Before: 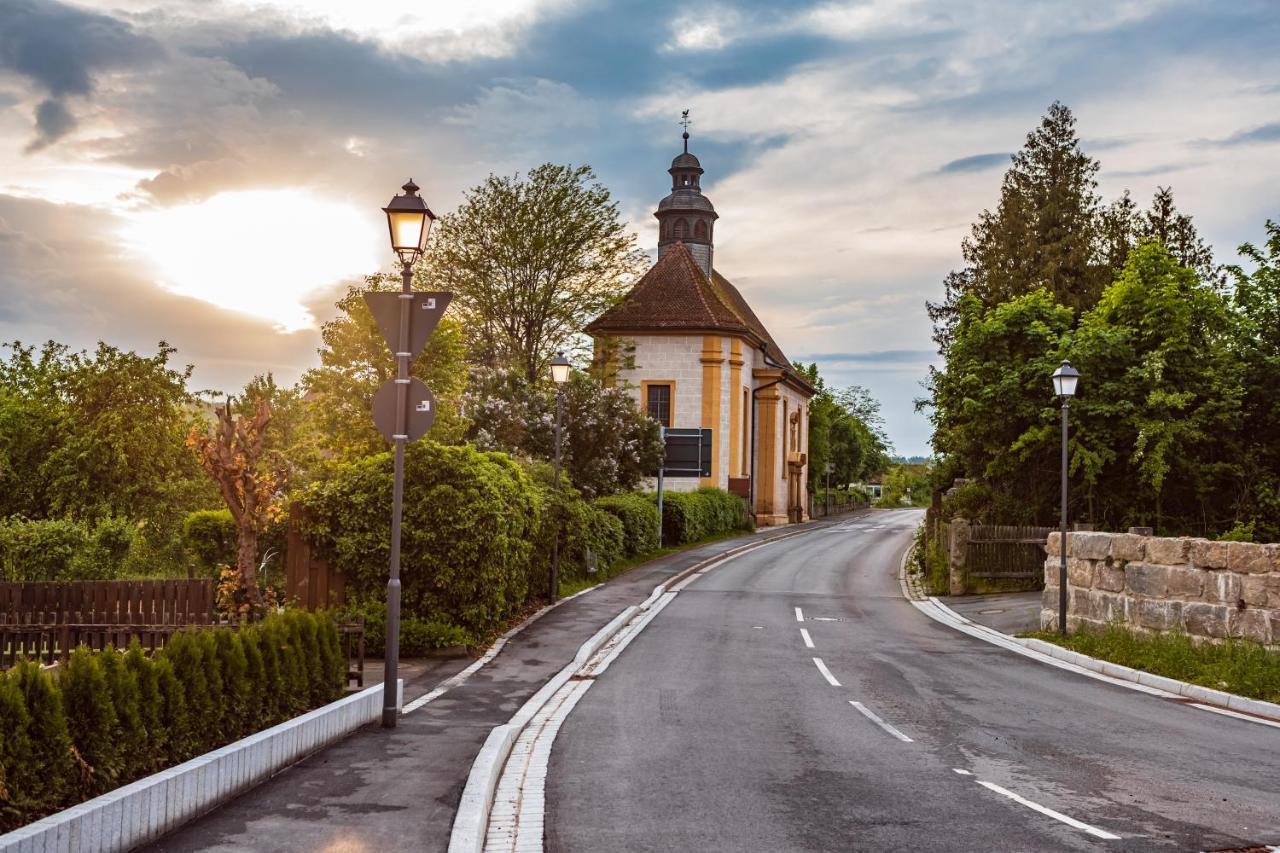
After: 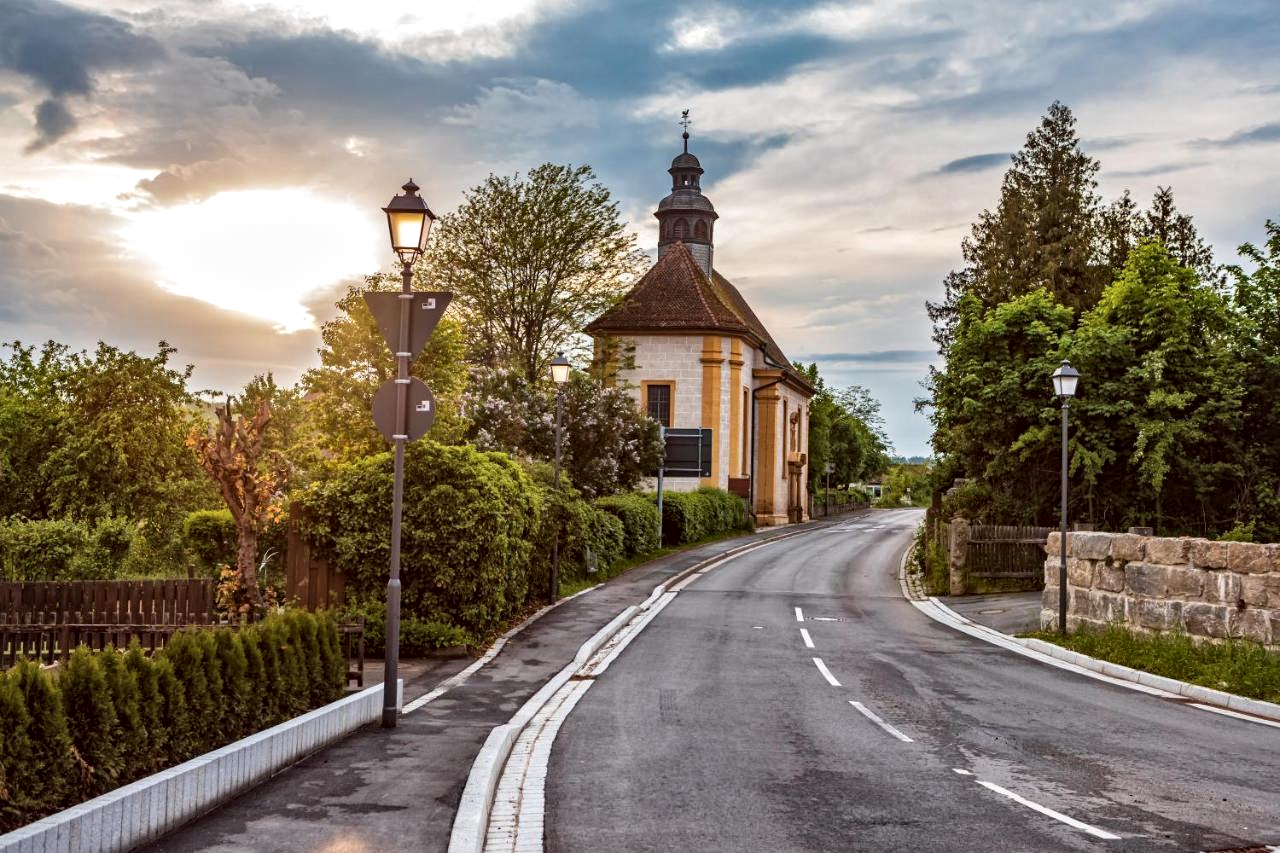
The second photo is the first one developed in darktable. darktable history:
local contrast: mode bilateral grid, contrast 19, coarseness 21, detail 150%, midtone range 0.2
